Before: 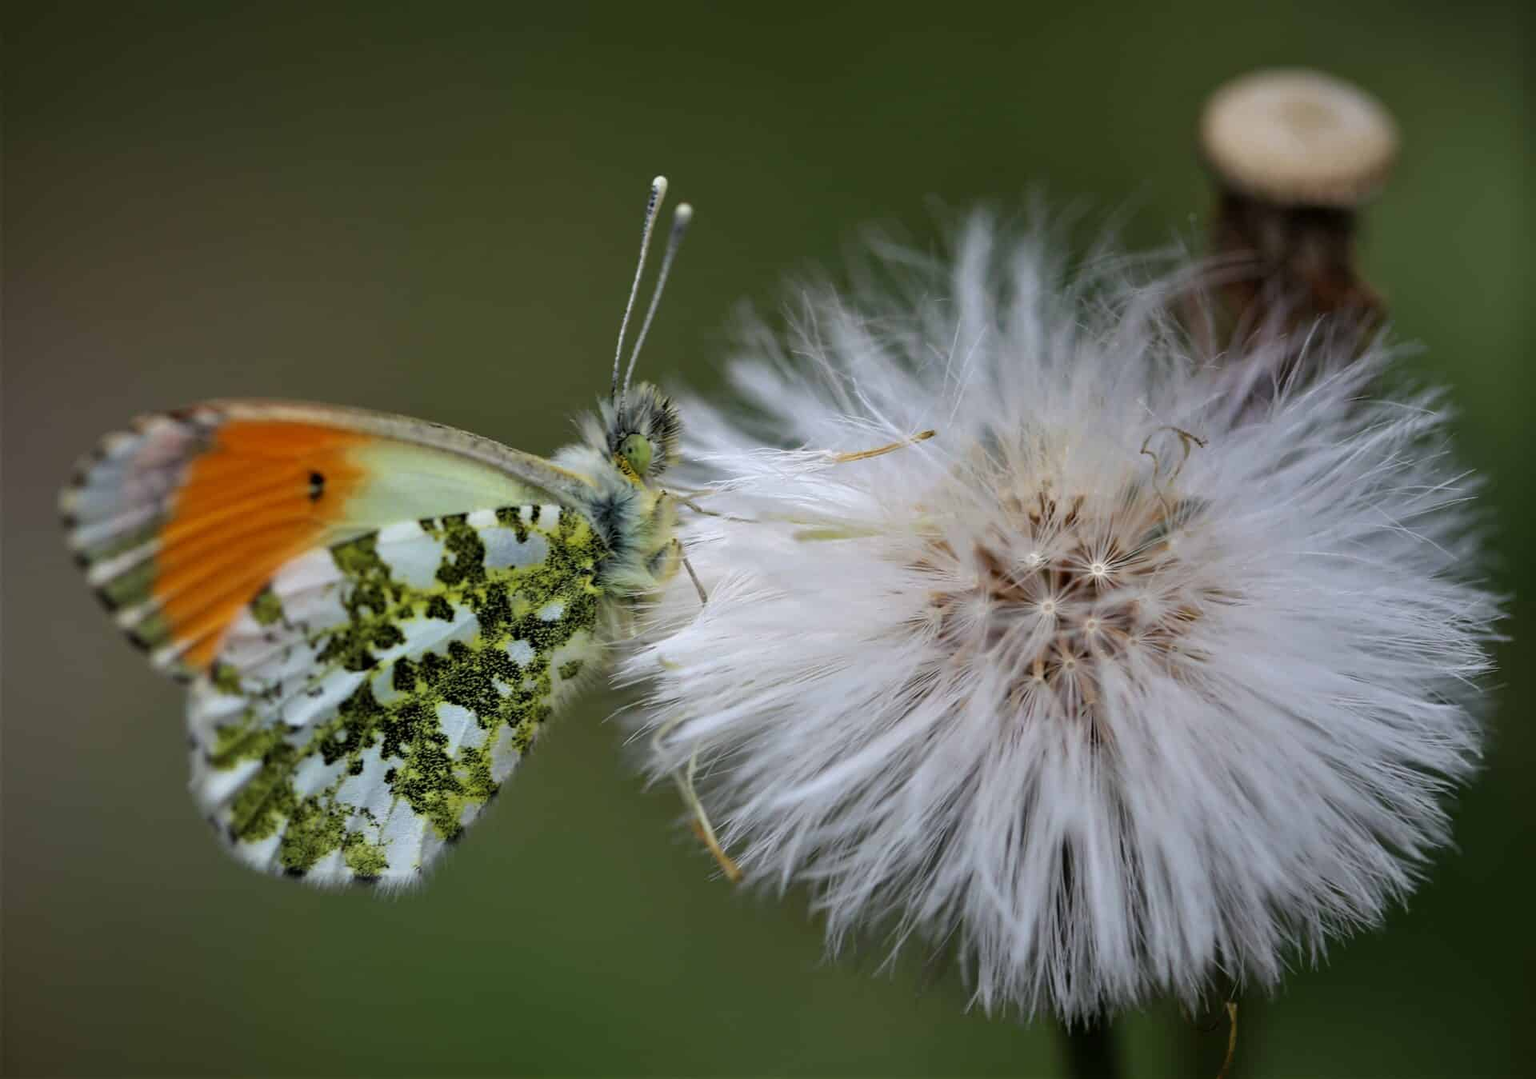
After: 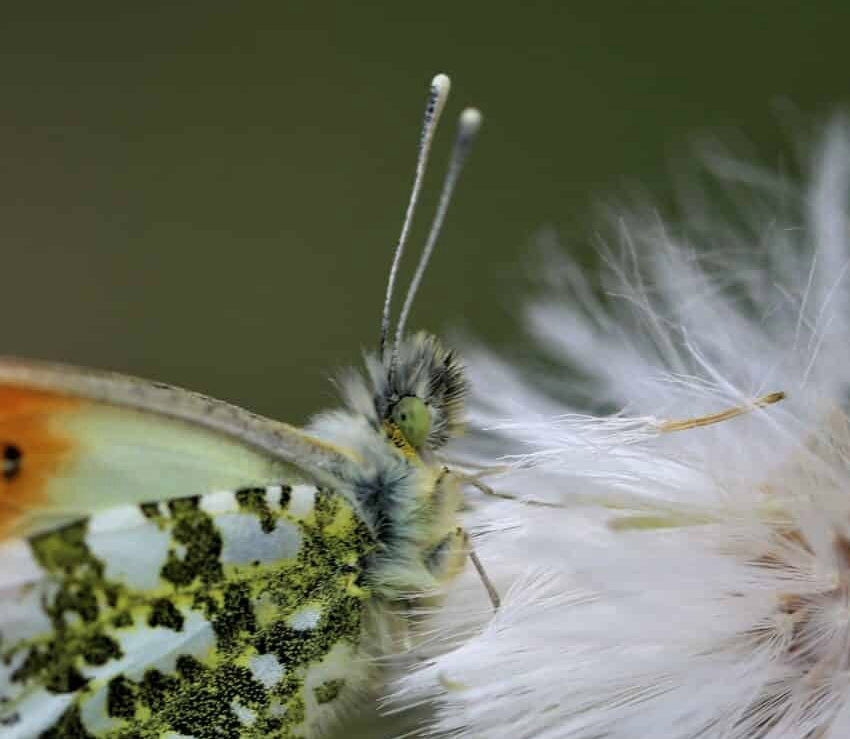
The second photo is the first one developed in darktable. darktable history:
contrast brightness saturation: contrast 0.007, saturation -0.068
crop: left 20.008%, top 10.883%, right 35.69%, bottom 34.278%
